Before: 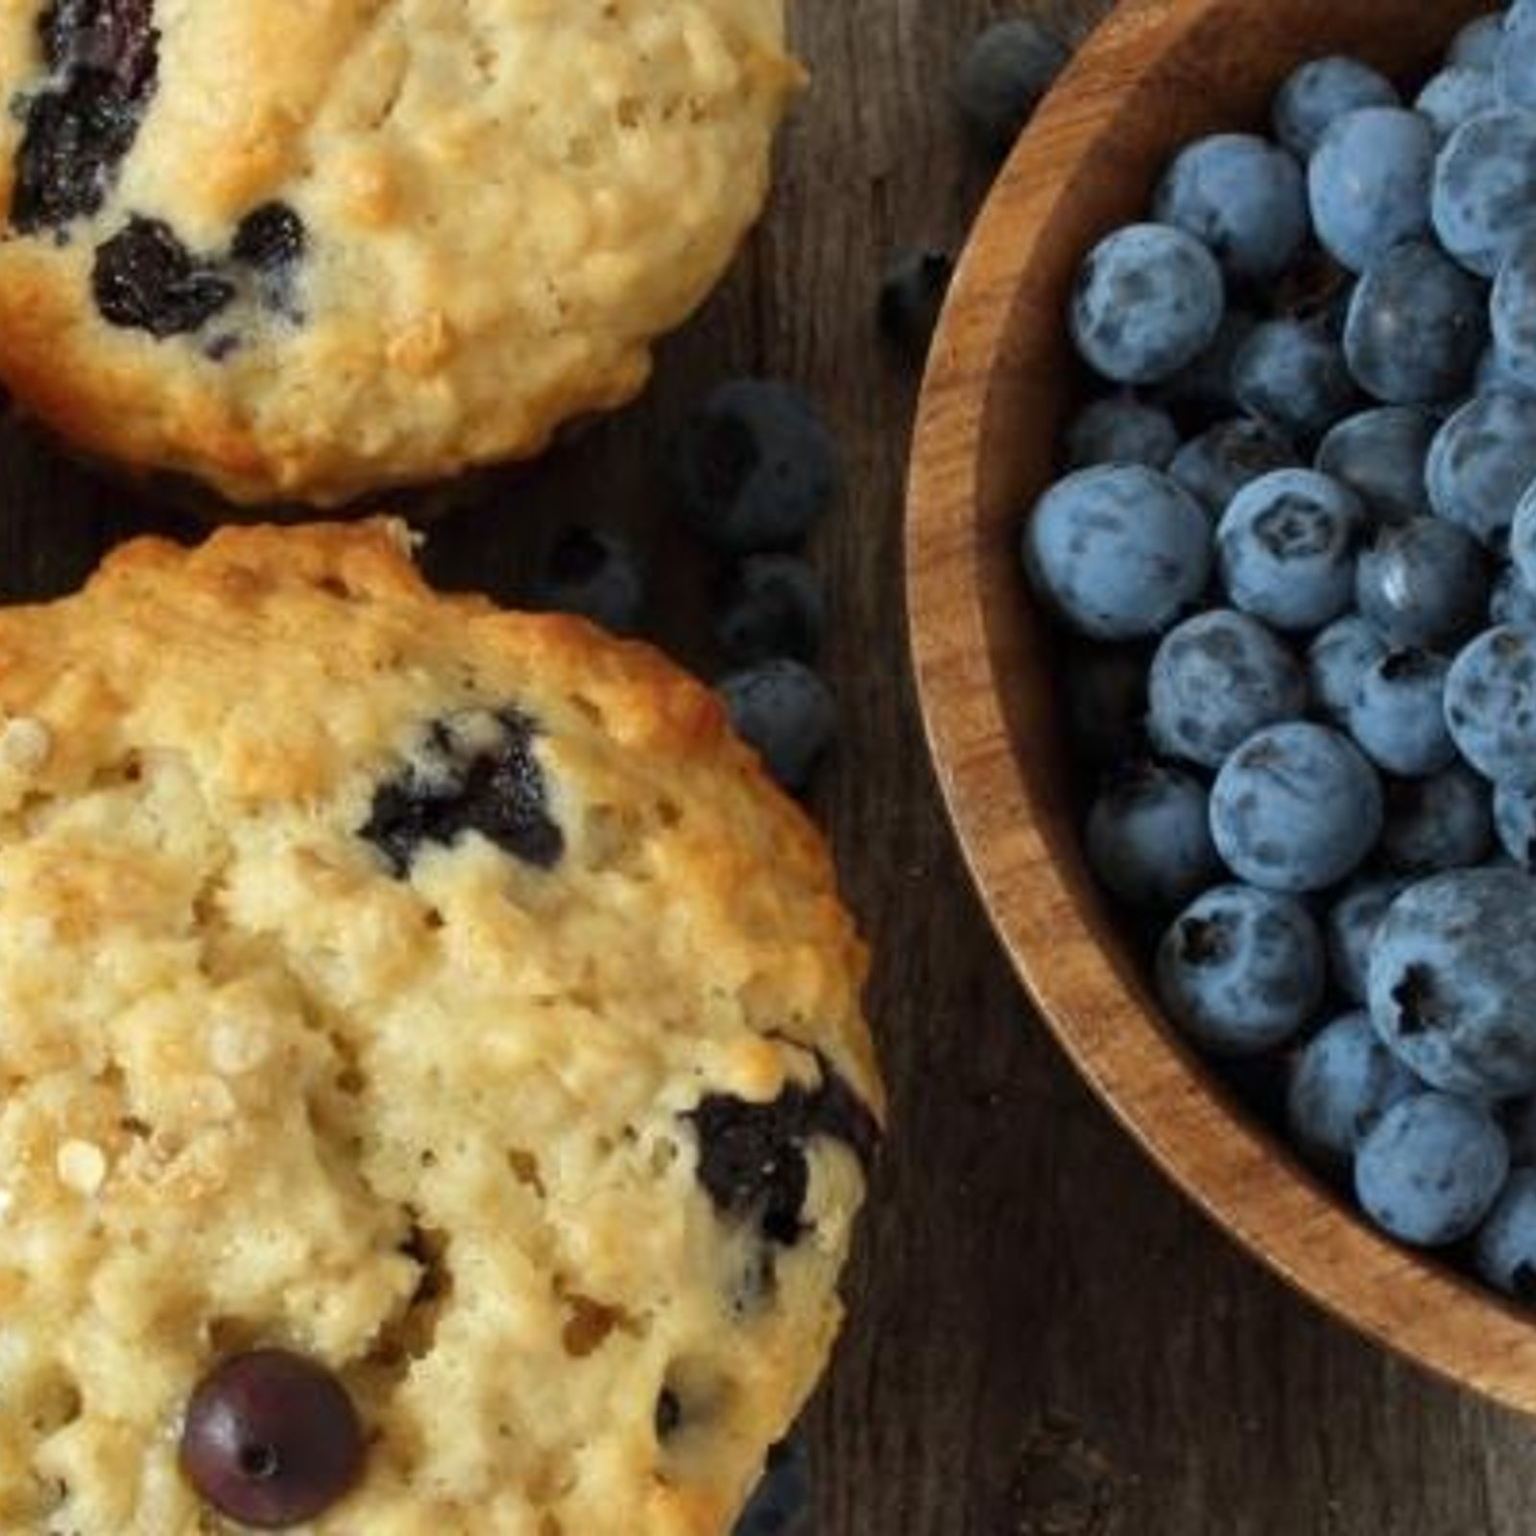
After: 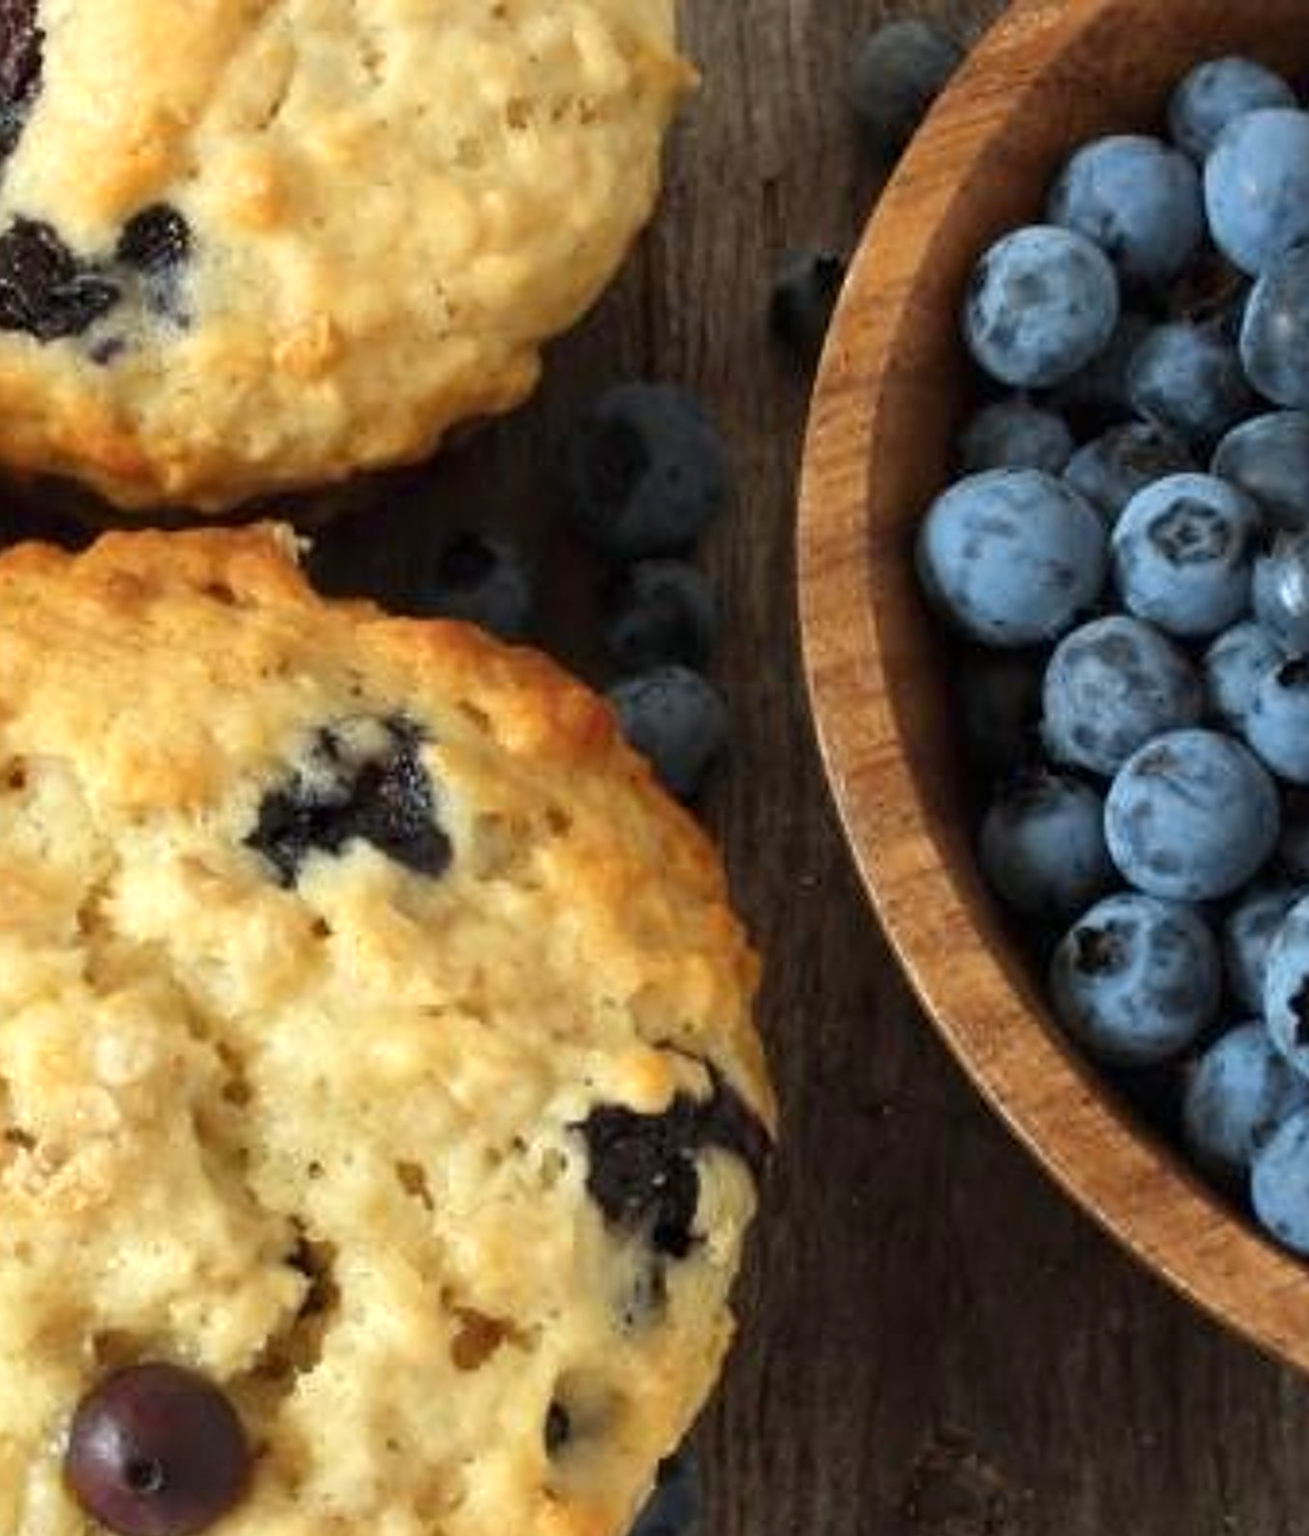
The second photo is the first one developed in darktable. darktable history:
sharpen: on, module defaults
exposure: exposure 0.367 EV, compensate highlight preservation false
crop: left 7.598%, right 7.873%
